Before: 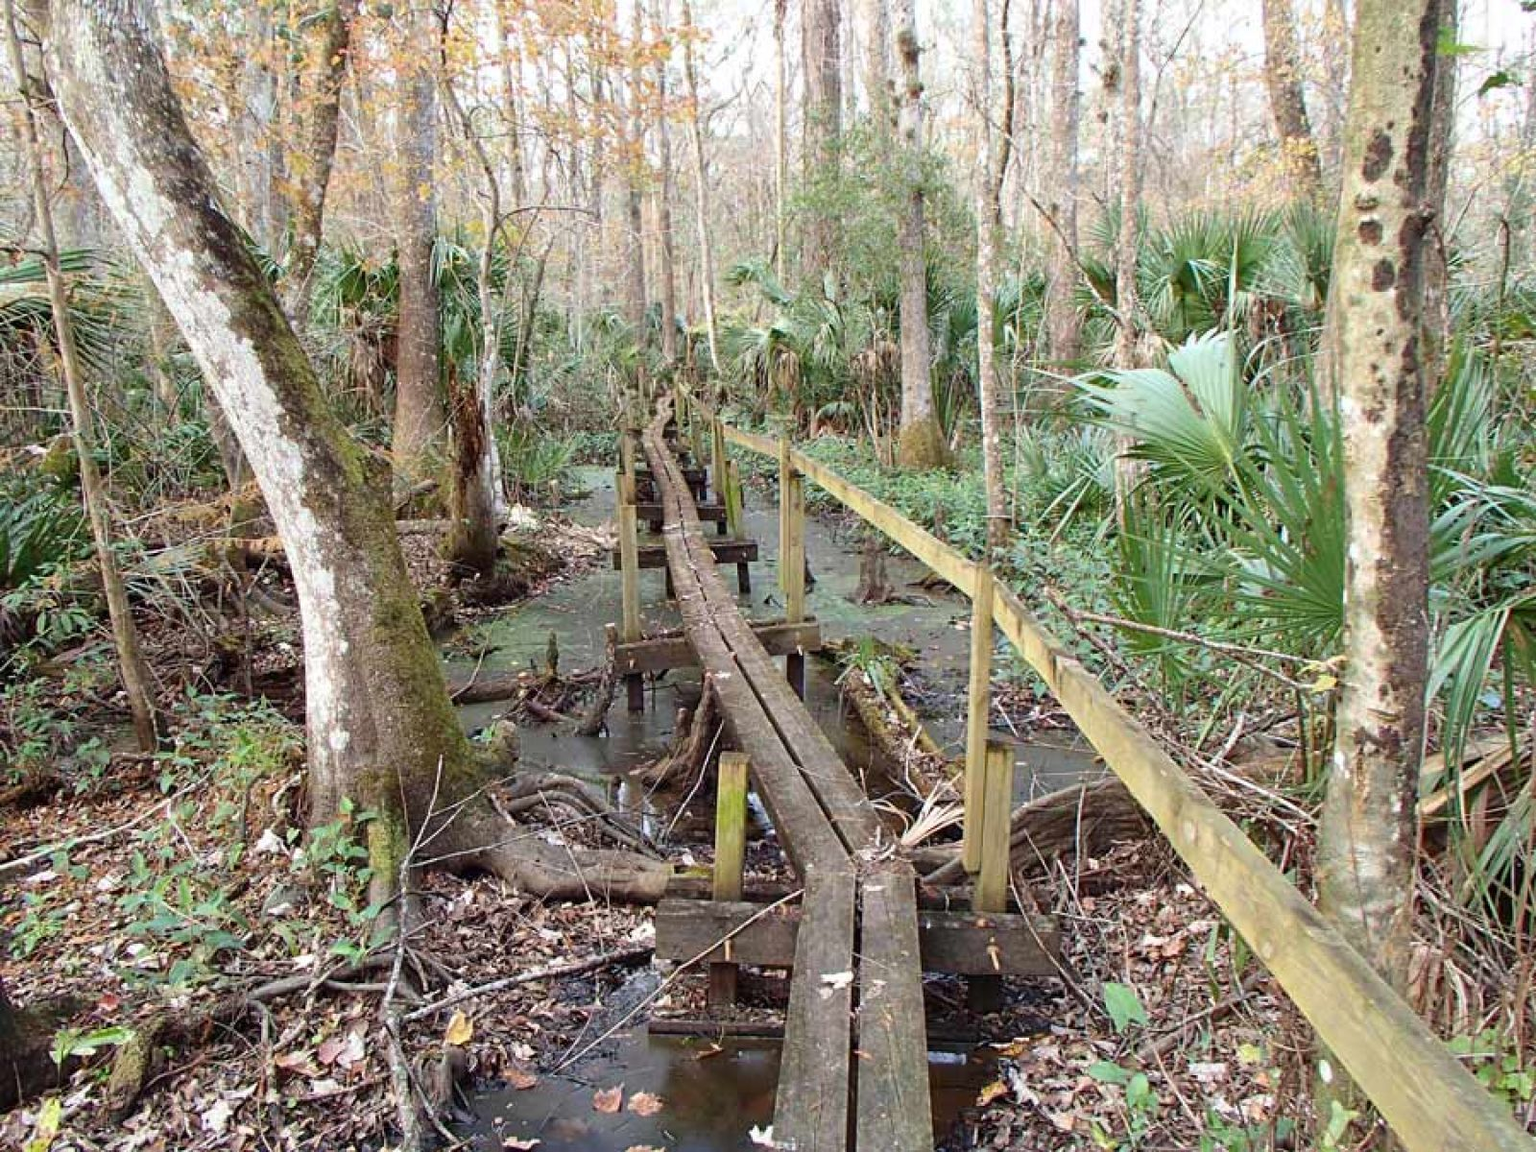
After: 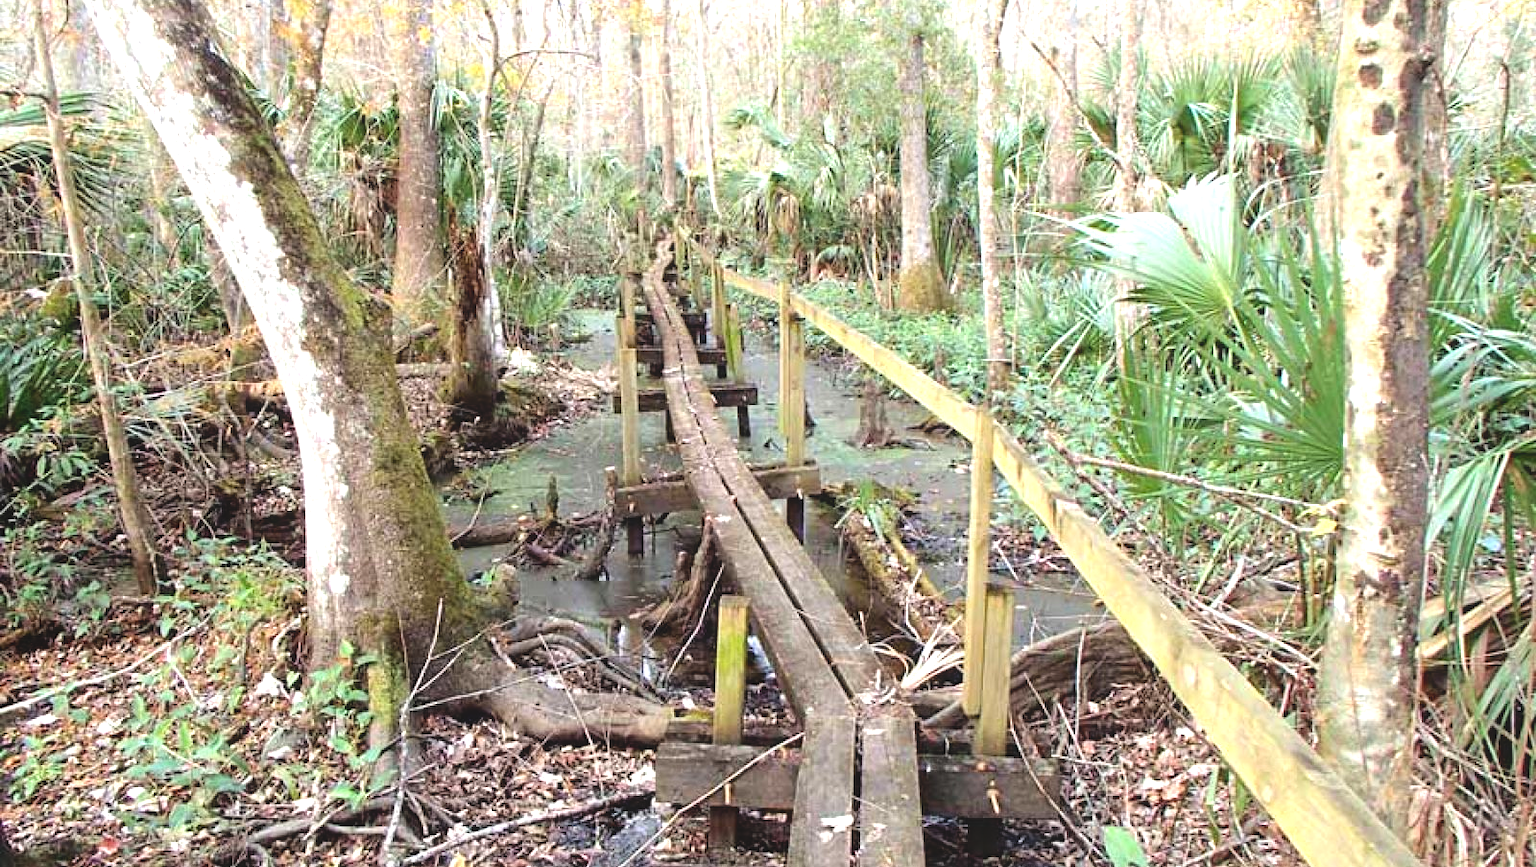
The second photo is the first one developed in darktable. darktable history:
tone equalizer: -8 EV -1.07 EV, -7 EV -0.979 EV, -6 EV -0.845 EV, -5 EV -0.566 EV, -3 EV 0.553 EV, -2 EV 0.868 EV, -1 EV 0.992 EV, +0 EV 1.07 EV, mask exposure compensation -0.503 EV
crop: top 13.662%, bottom 10.922%
local contrast: highlights 70%, shadows 66%, detail 80%, midtone range 0.32
